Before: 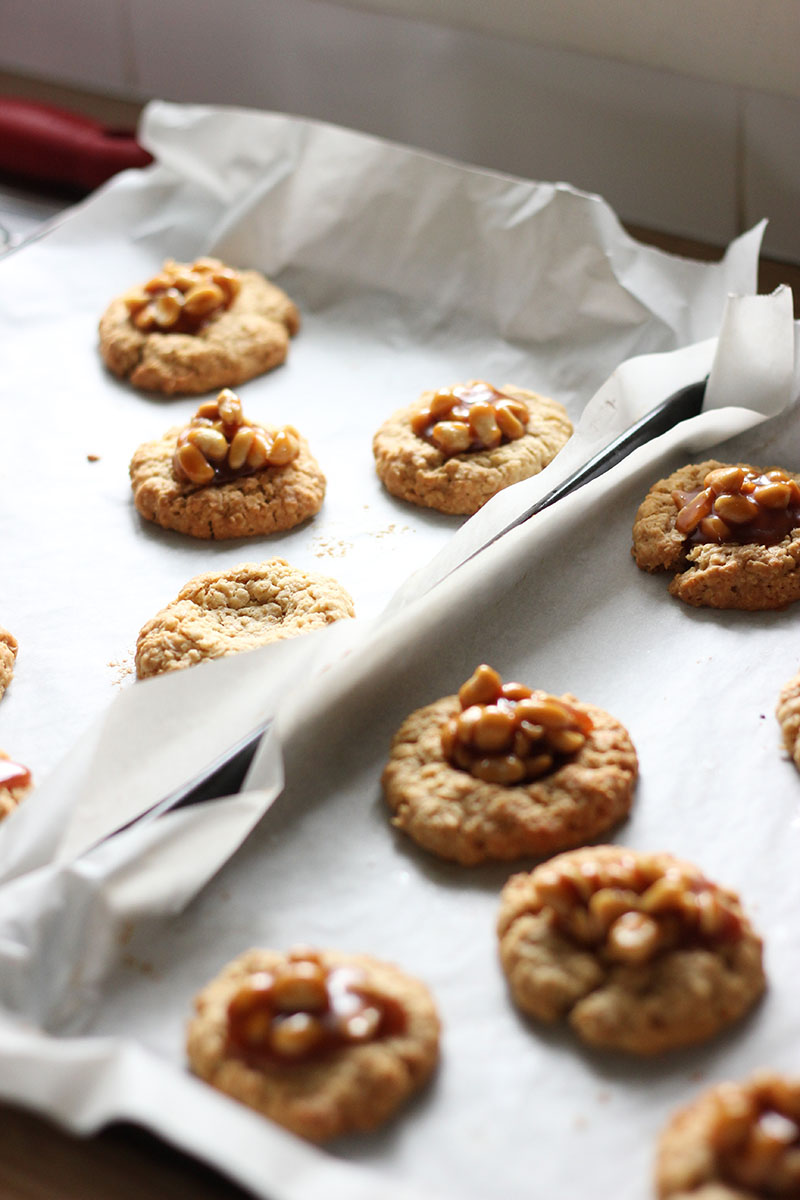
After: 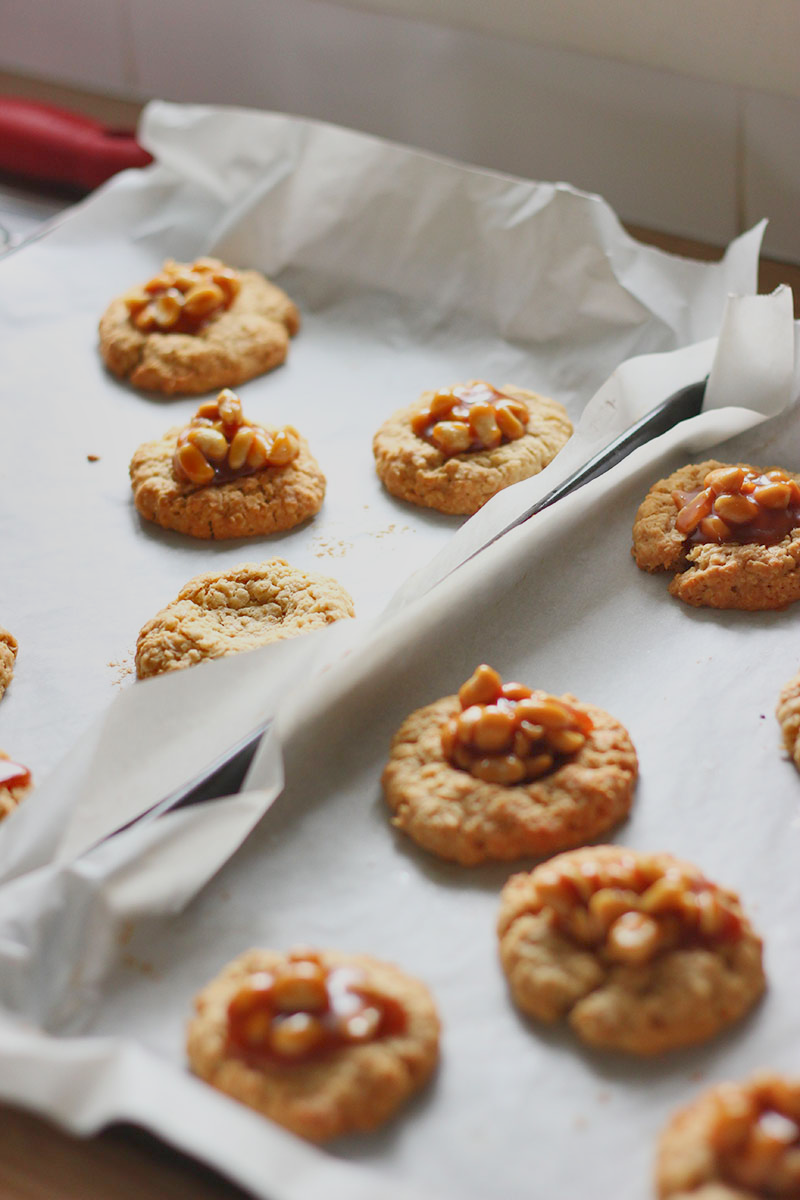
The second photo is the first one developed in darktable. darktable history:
shadows and highlights: soften with gaussian
exposure: black level correction 0, exposure 0.5 EV, compensate highlight preservation false
color balance rgb: contrast -30%
